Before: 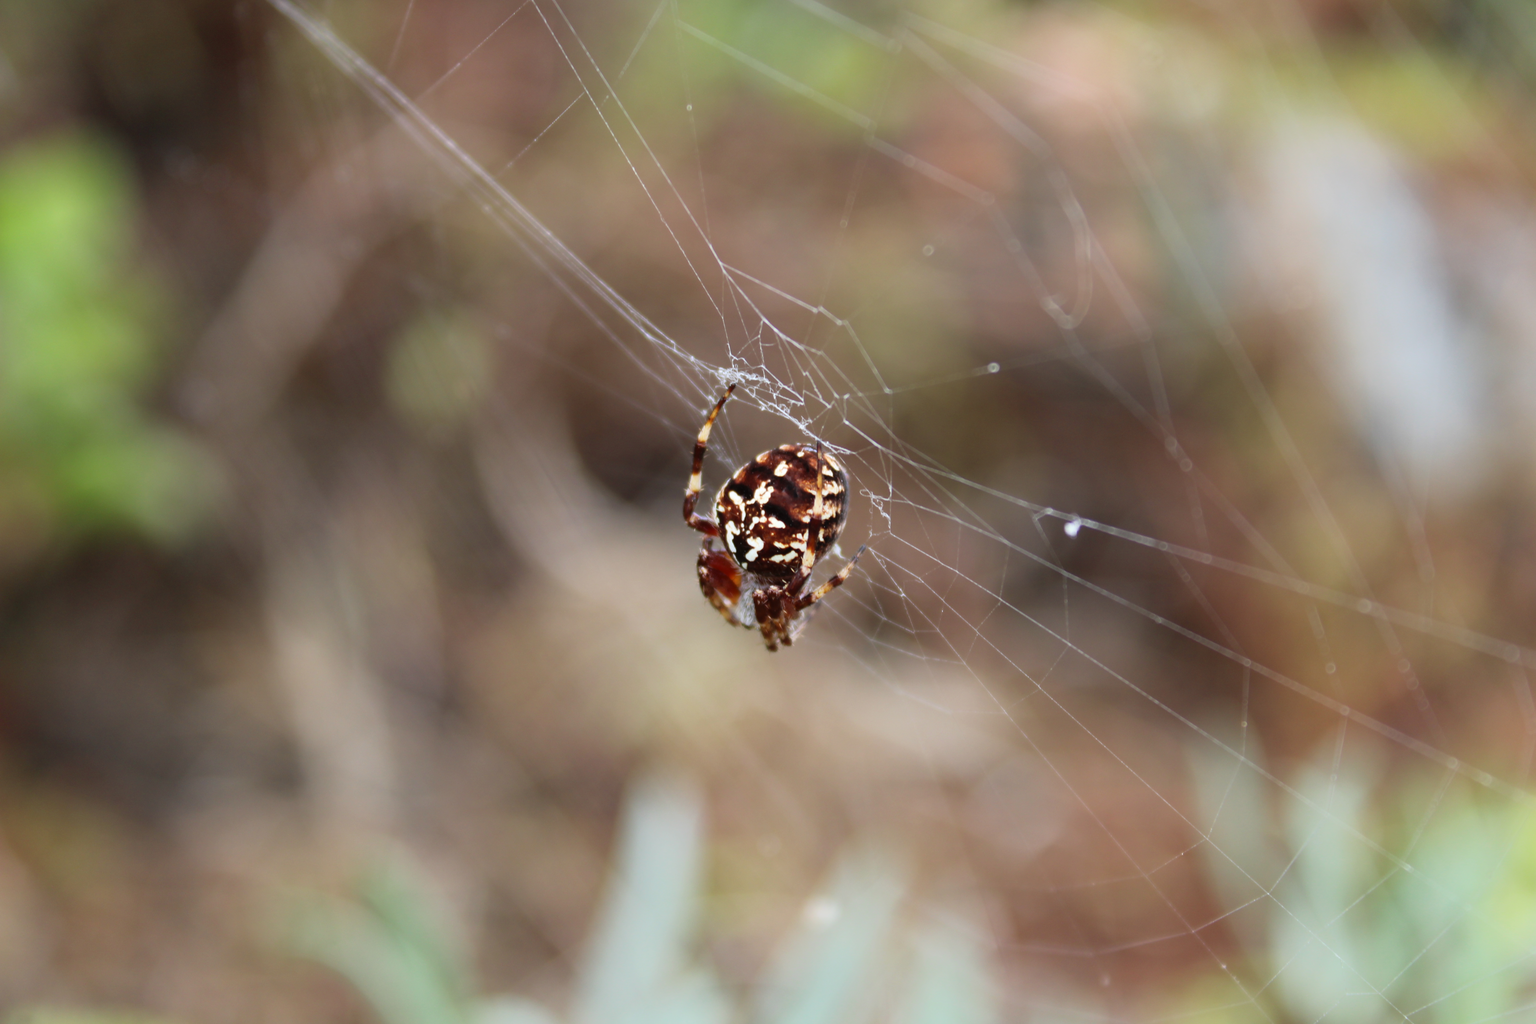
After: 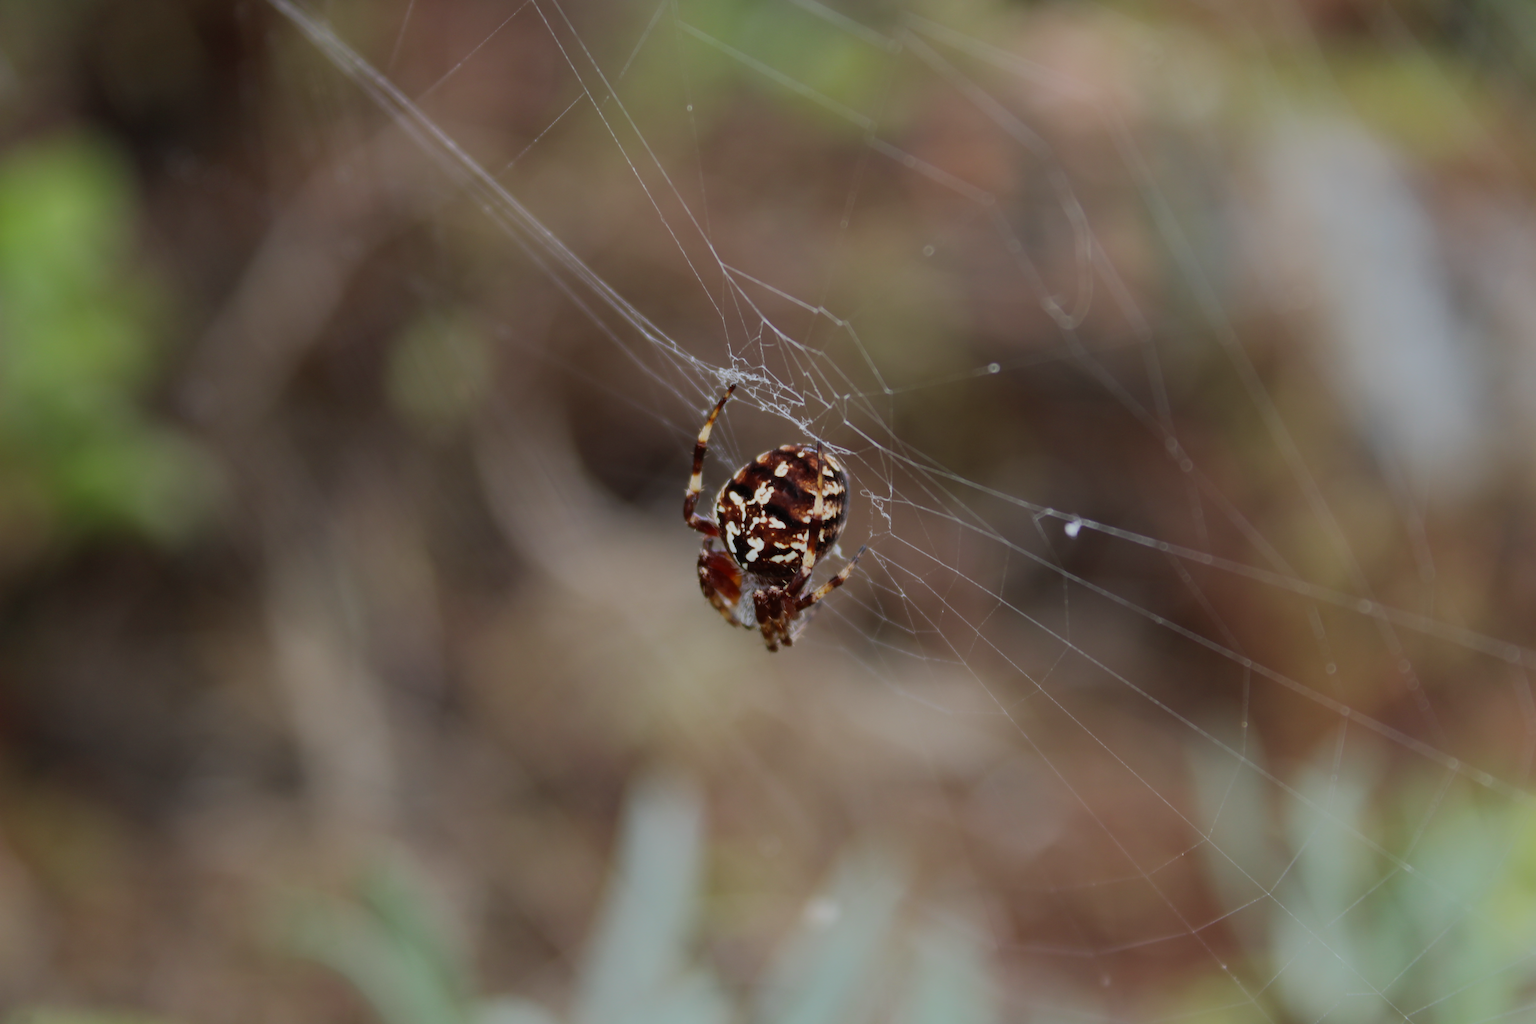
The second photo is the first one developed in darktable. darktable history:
tone equalizer: -8 EV -0.55 EV
exposure: black level correction 0, exposure -0.766 EV, compensate highlight preservation false
